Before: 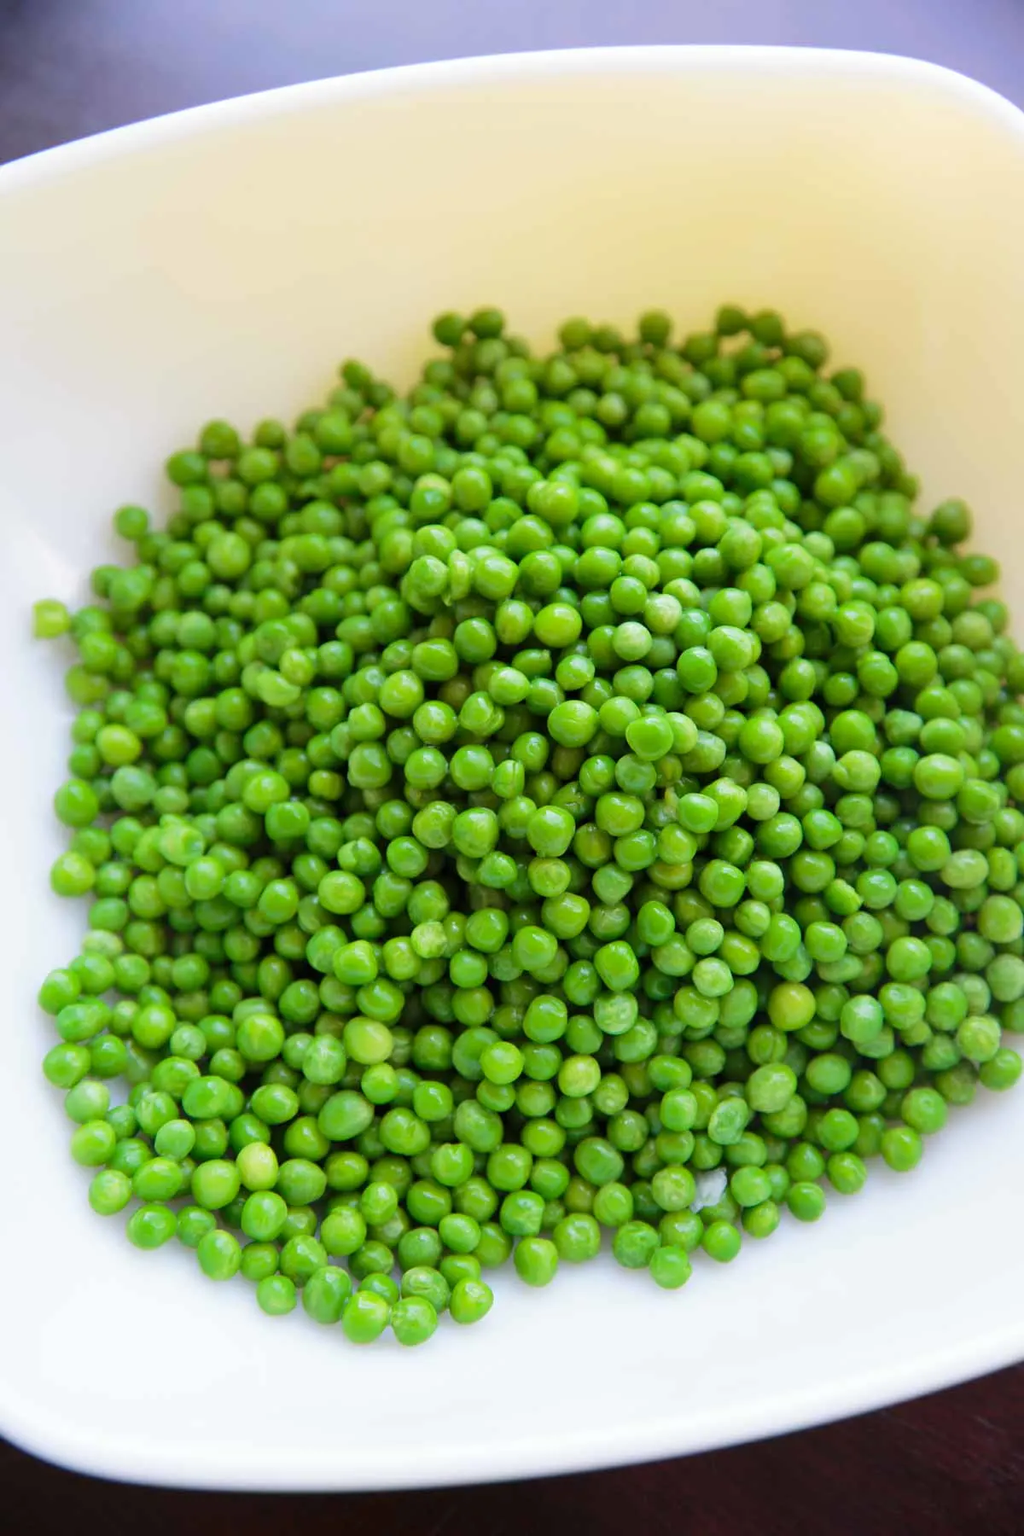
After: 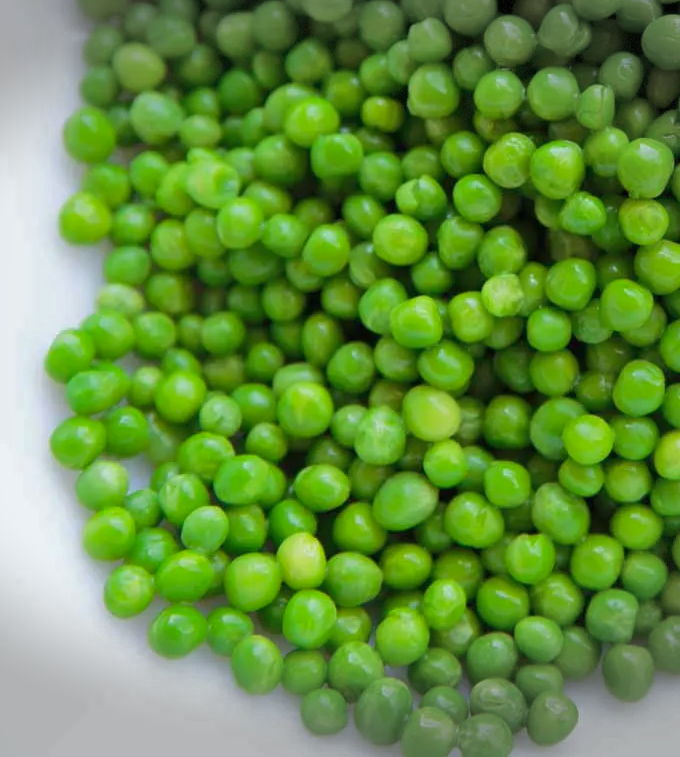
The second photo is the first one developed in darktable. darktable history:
shadows and highlights: on, module defaults
vignetting: fall-off start 100.84%, center (-0.031, -0.042), width/height ratio 1.322, dithering 8-bit output
crop: top 44.807%, right 43.301%, bottom 13.13%
